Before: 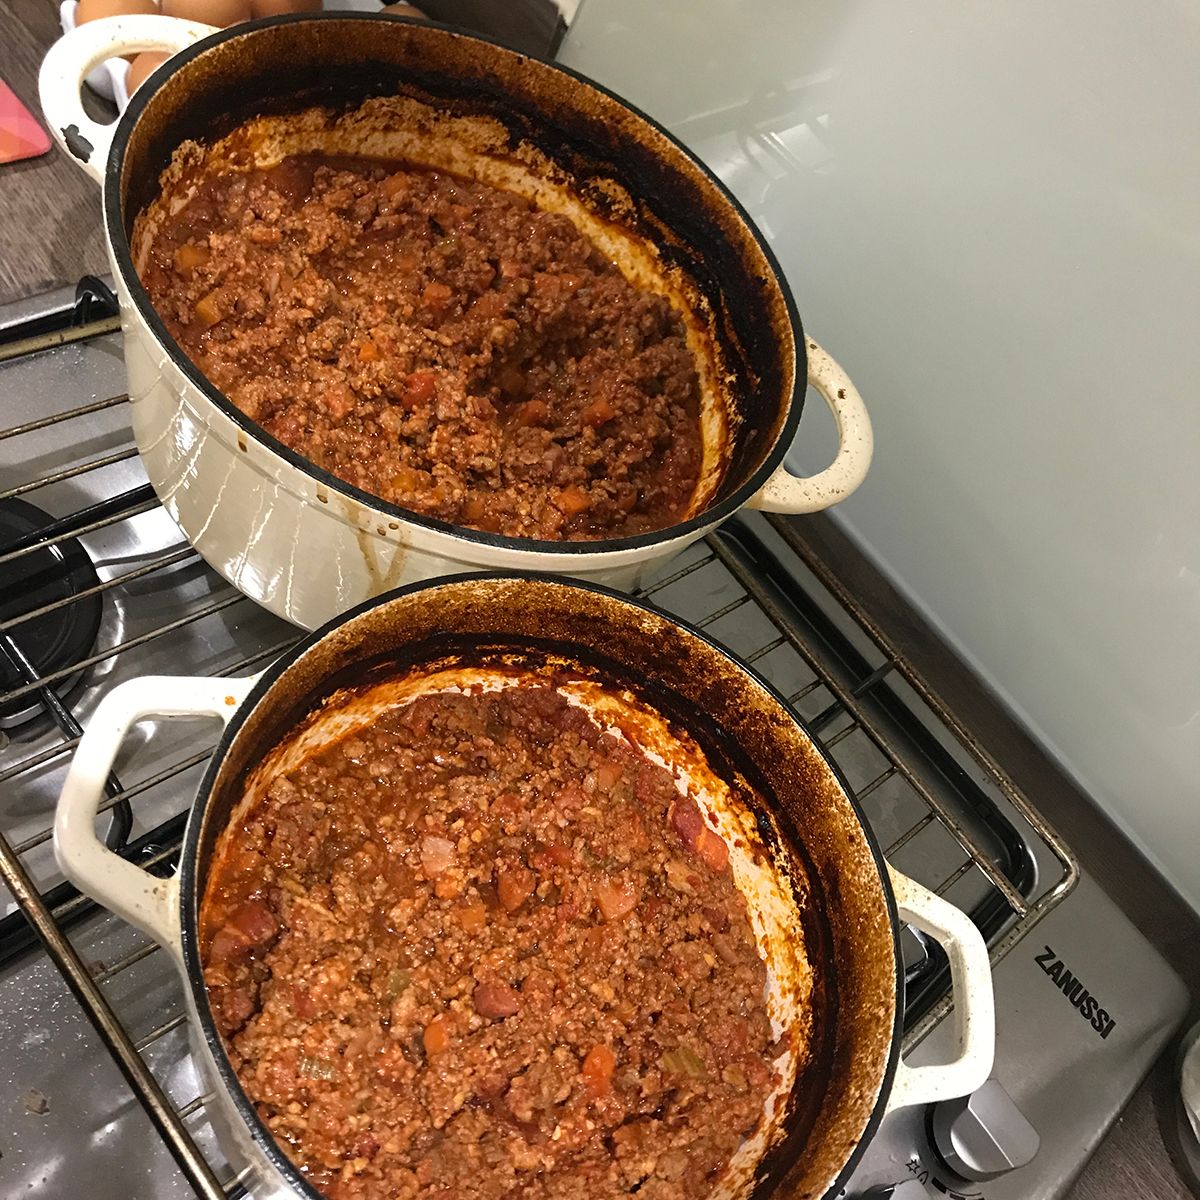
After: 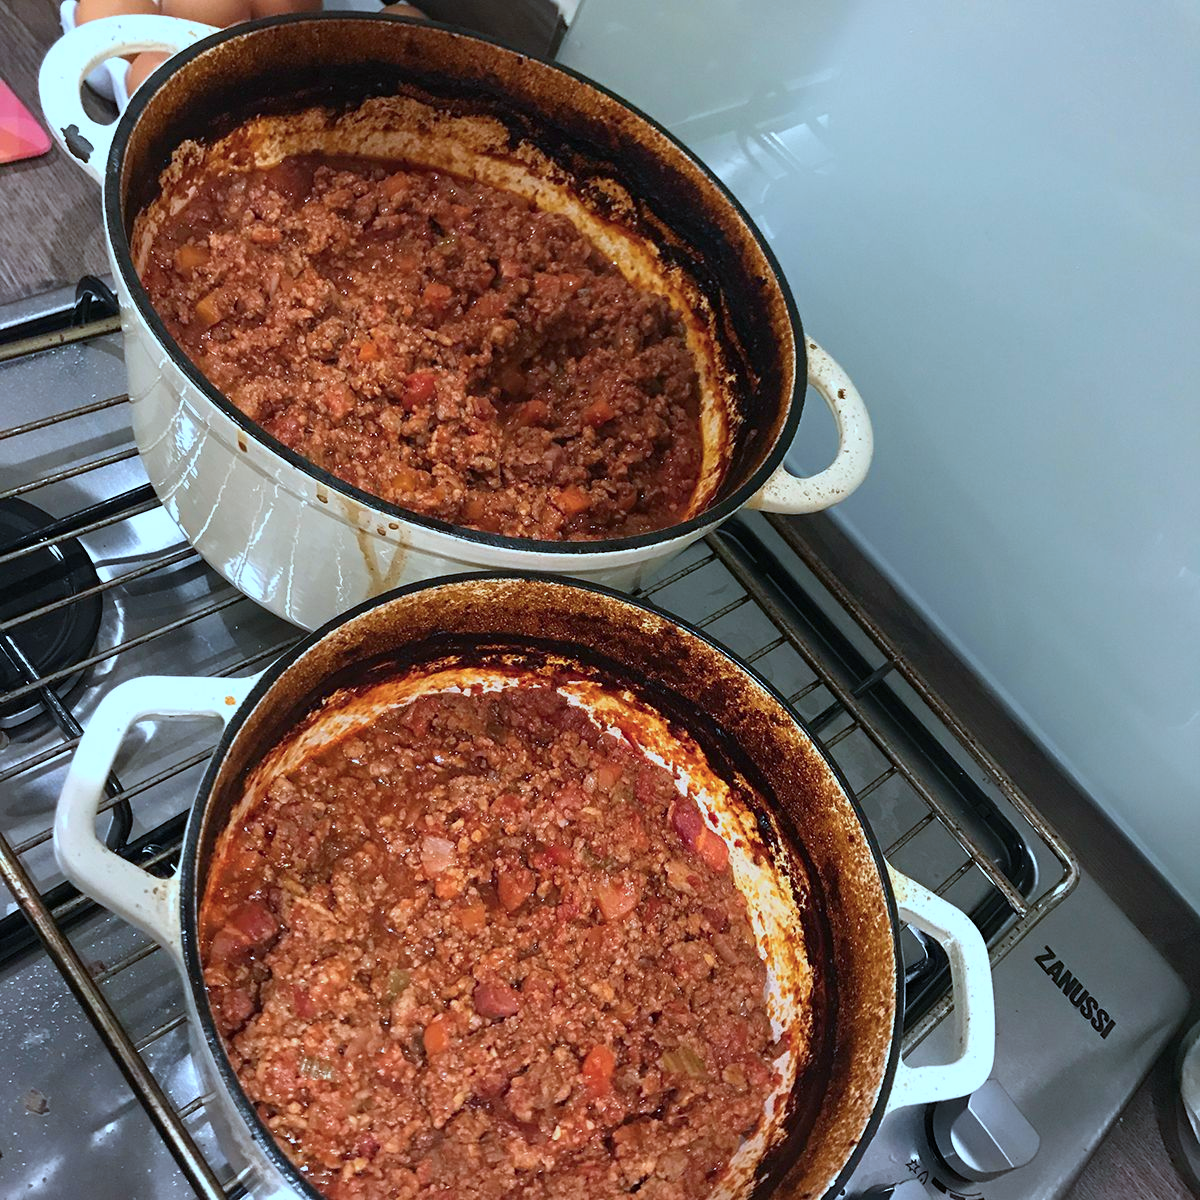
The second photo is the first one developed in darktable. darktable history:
color calibration: output R [0.972, 0.068, -0.094, 0], output G [-0.178, 1.216, -0.086, 0], output B [0.095, -0.136, 0.98, 0], illuminant custom, x 0.392, y 0.392, temperature 3863.73 K
